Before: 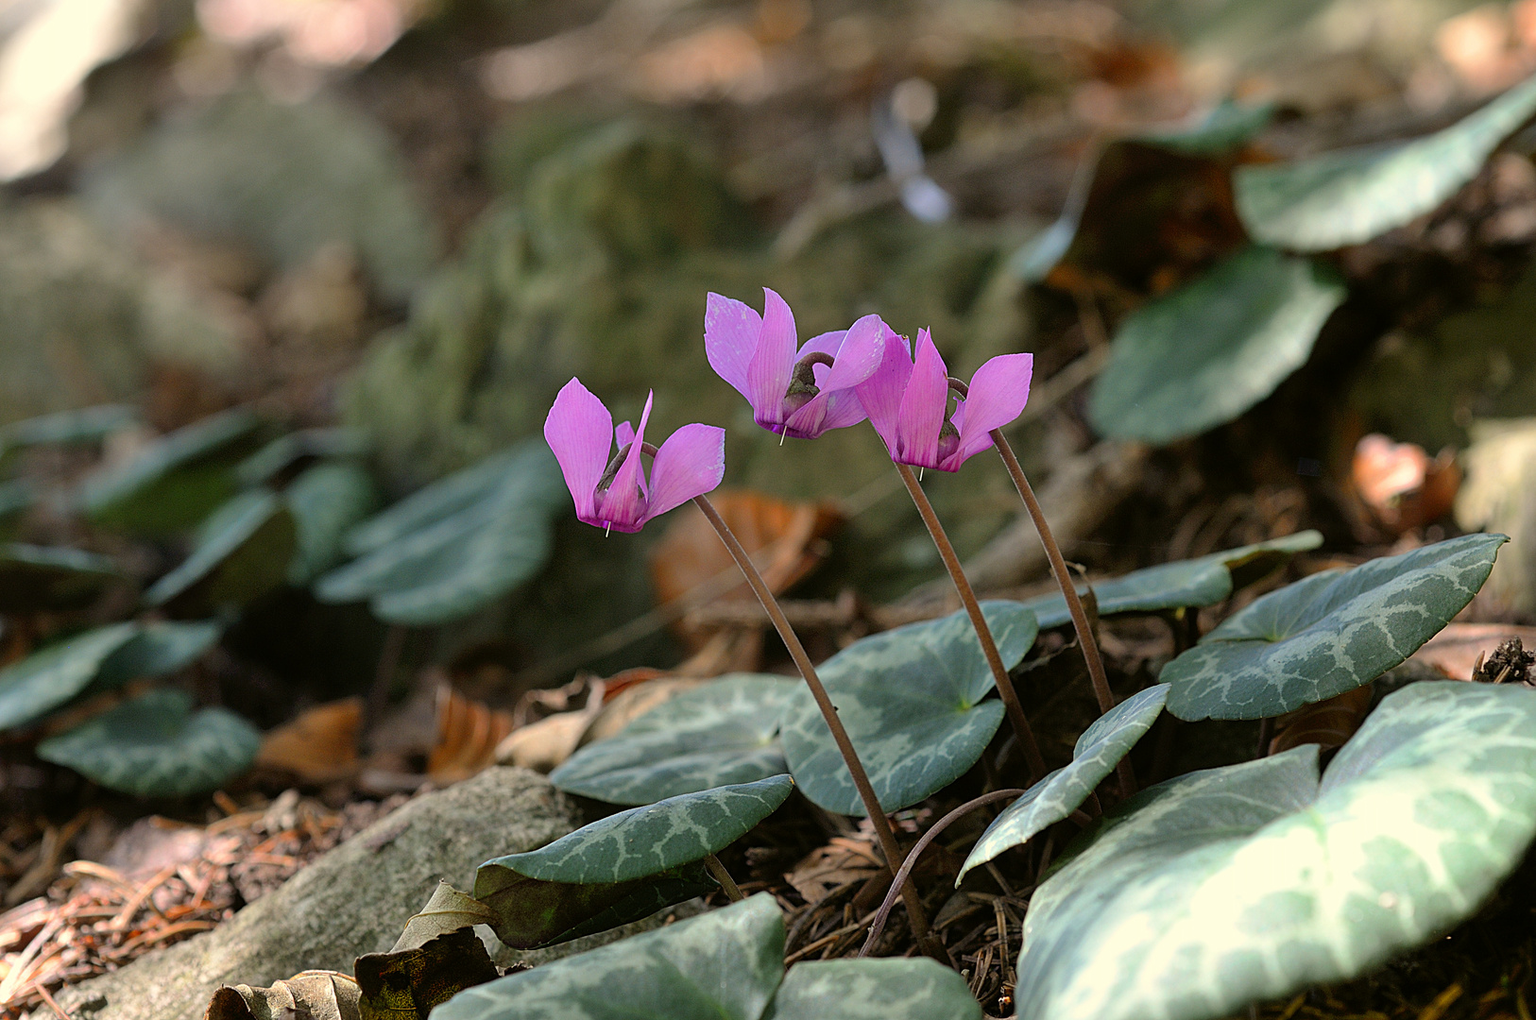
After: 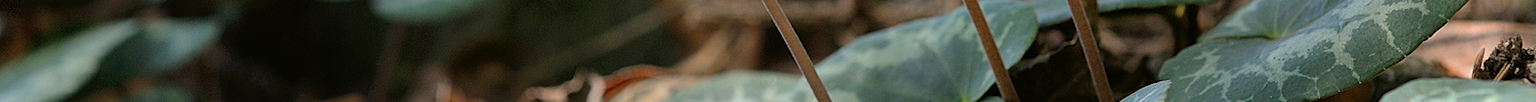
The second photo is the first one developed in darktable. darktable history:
crop and rotate: top 59.084%, bottom 30.916%
vignetting: fall-off start 97.28%, fall-off radius 79%, brightness -0.462, saturation -0.3, width/height ratio 1.114, dithering 8-bit output, unbound false
